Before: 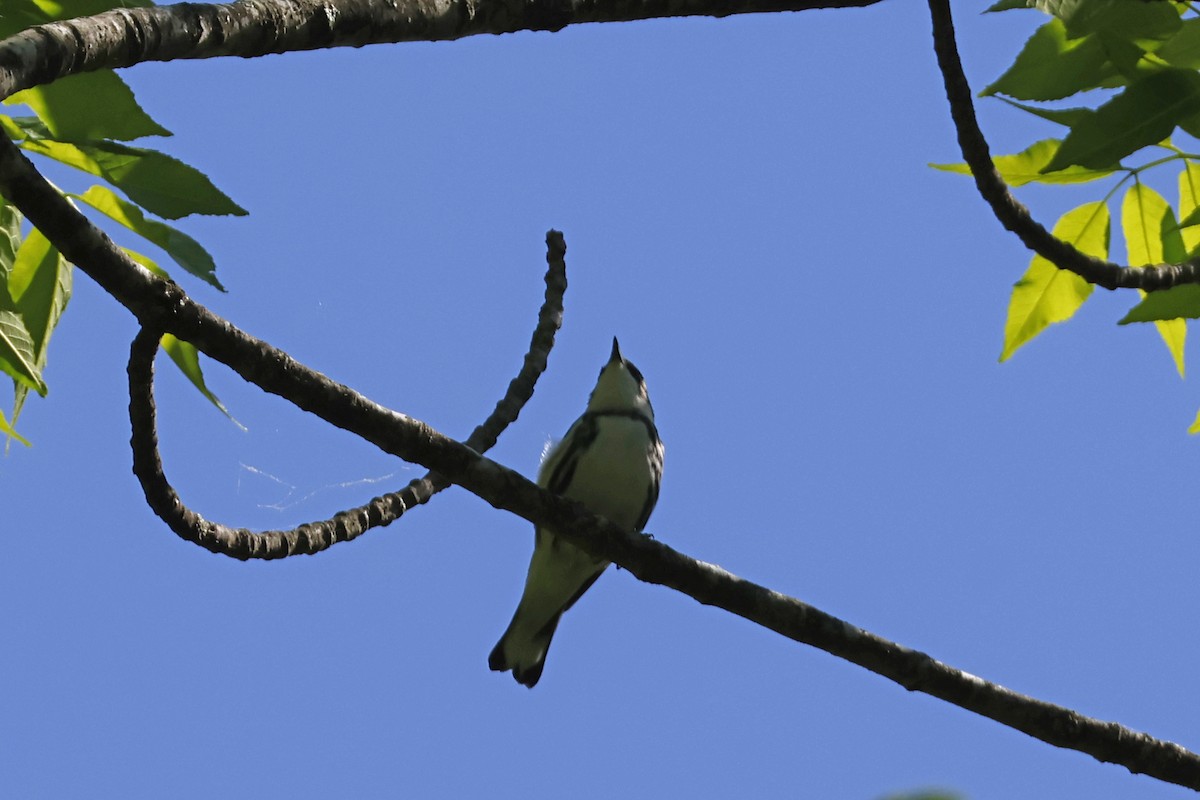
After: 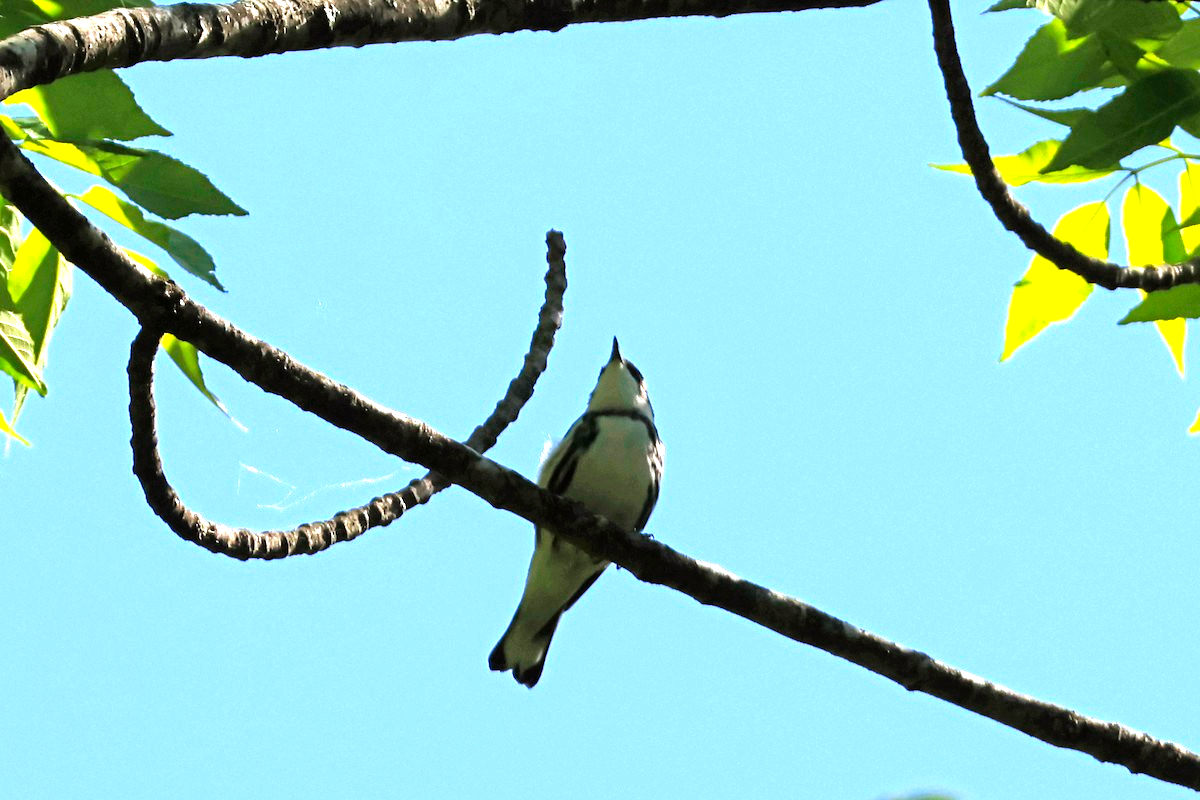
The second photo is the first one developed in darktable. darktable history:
tone equalizer: -8 EV -0.711 EV, -7 EV -0.669 EV, -6 EV -0.564 EV, -5 EV -0.382 EV, -3 EV 0.393 EV, -2 EV 0.6 EV, -1 EV 0.679 EV, +0 EV 0.772 EV
exposure: black level correction 0, exposure 1.001 EV, compensate highlight preservation false
local contrast: mode bilateral grid, contrast 19, coarseness 50, detail 119%, midtone range 0.2
color balance rgb: power › chroma 0.274%, power › hue 61.43°, perceptual saturation grading › global saturation 0.937%
